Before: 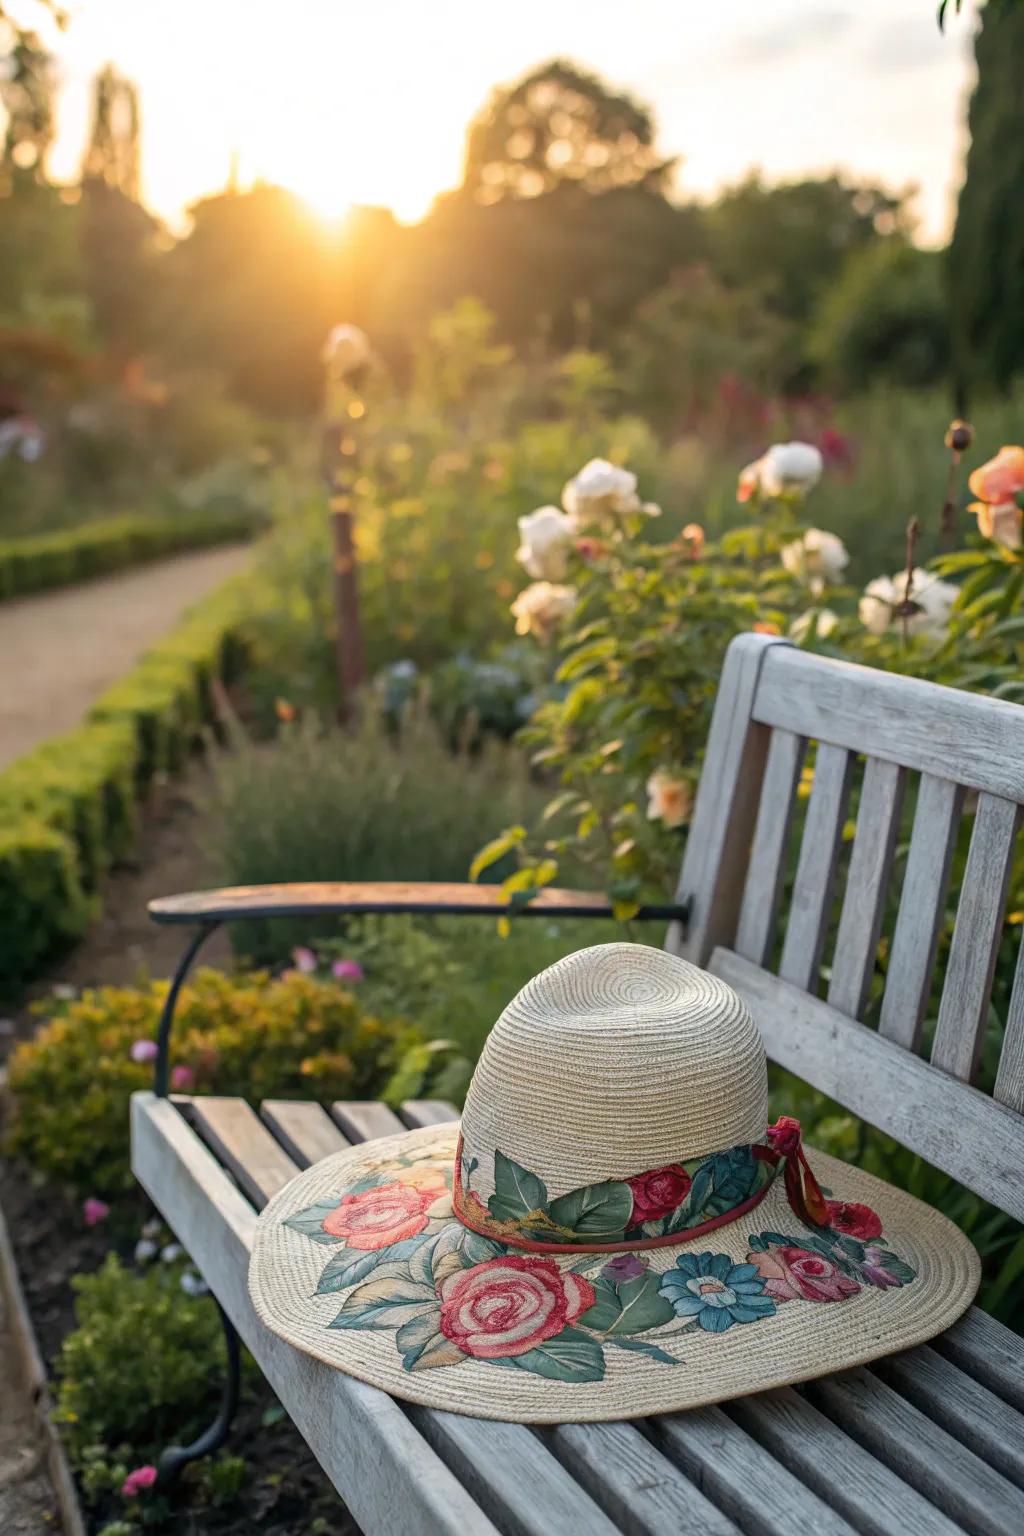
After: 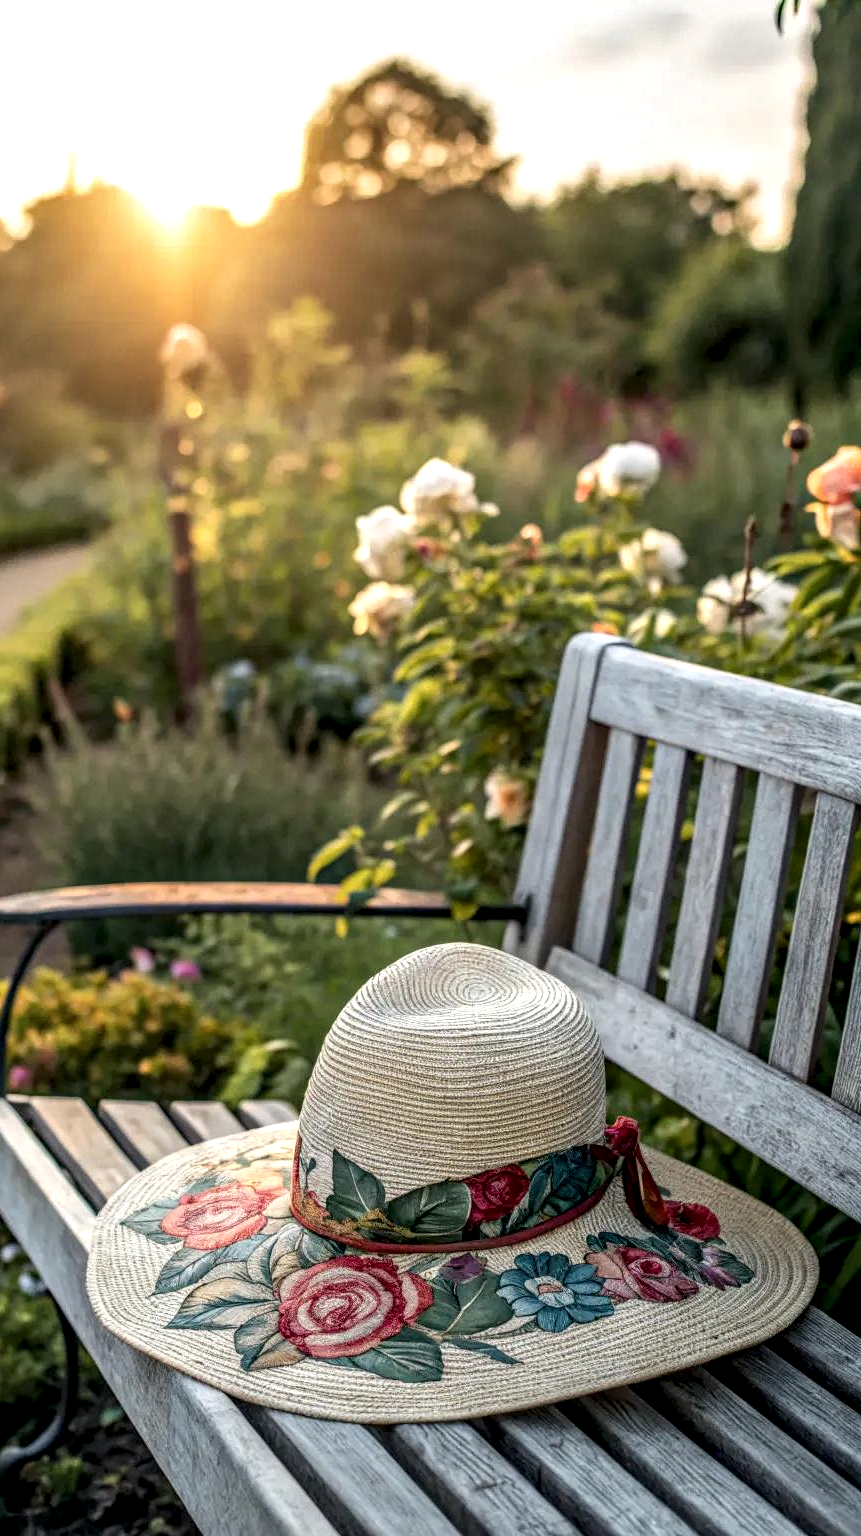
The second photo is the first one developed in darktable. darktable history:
local contrast: highlights 2%, shadows 5%, detail 182%
crop: left 15.826%
